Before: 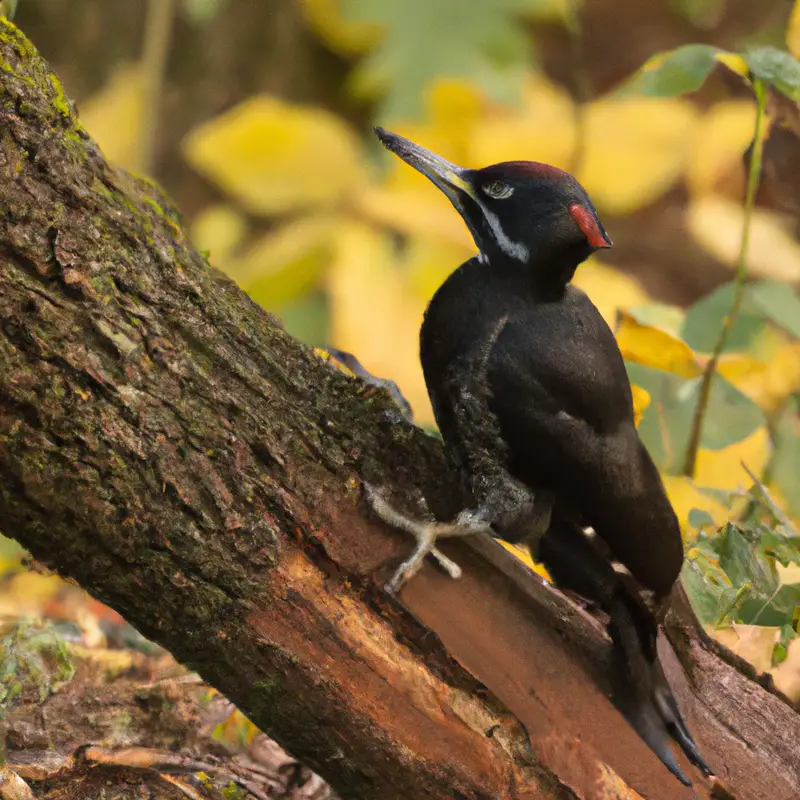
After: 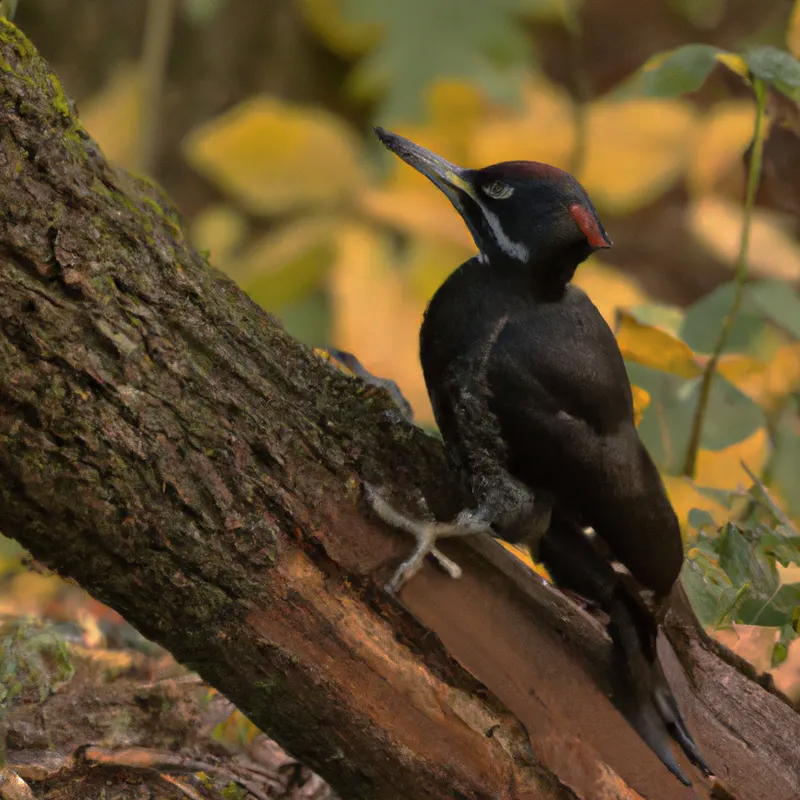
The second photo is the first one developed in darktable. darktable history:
contrast equalizer: y [[0.5, 0.5, 0.472, 0.5, 0.5, 0.5], [0.5 ×6], [0.5 ×6], [0 ×6], [0 ×6]], mix -0.994
base curve: curves: ch0 [(0, 0) (0.826, 0.587) (1, 1)], preserve colors none
